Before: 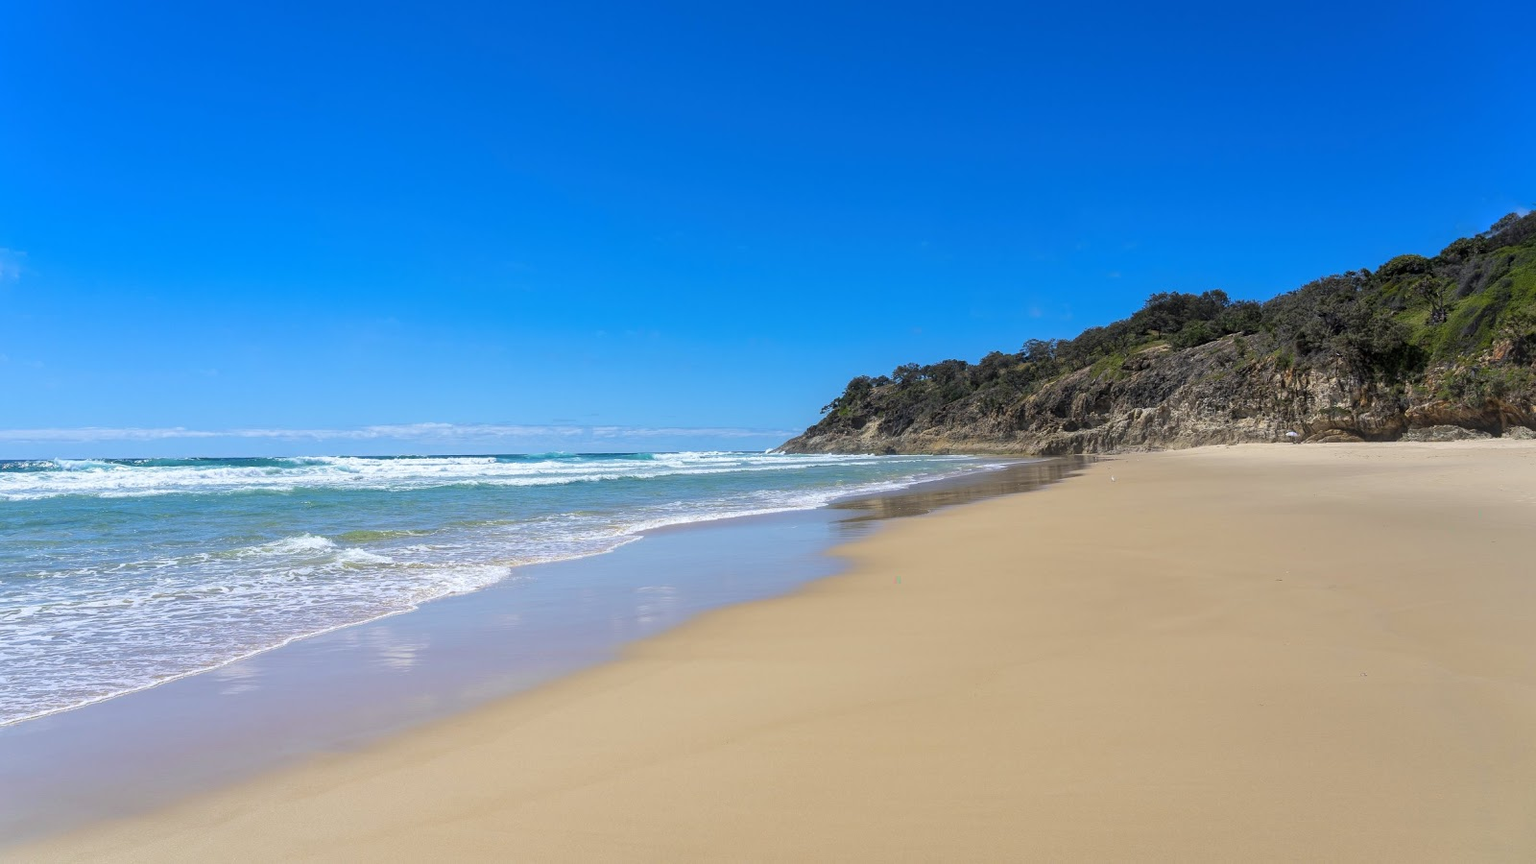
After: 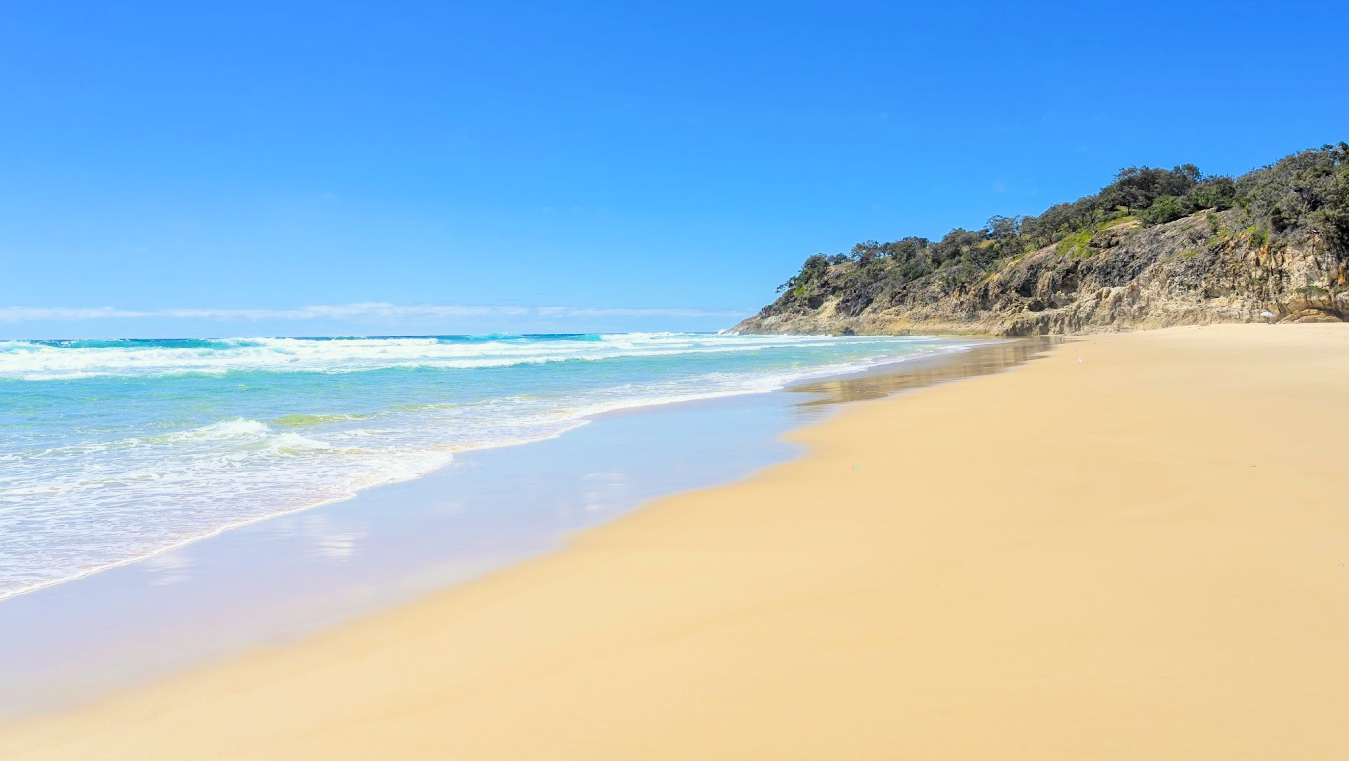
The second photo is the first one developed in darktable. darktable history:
color balance rgb: power › hue 328.62°, highlights gain › luminance 5.853%, highlights gain › chroma 2.621%, highlights gain › hue 89.93°, perceptual saturation grading › global saturation 29.413%
crop and rotate: left 5.009%, top 15.356%, right 10.646%
filmic rgb: black relative exposure -7.65 EV, white relative exposure 4.56 EV, hardness 3.61
exposure: black level correction 0, exposure 1.447 EV, compensate highlight preservation false
